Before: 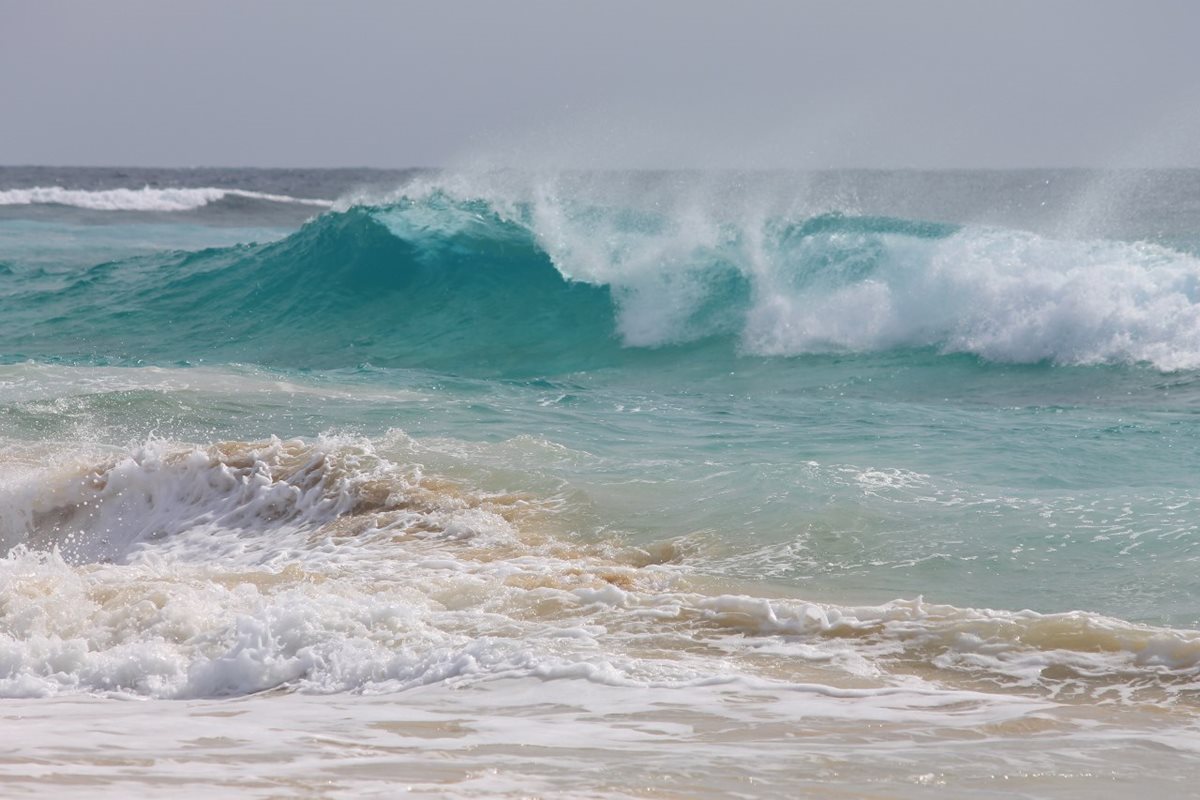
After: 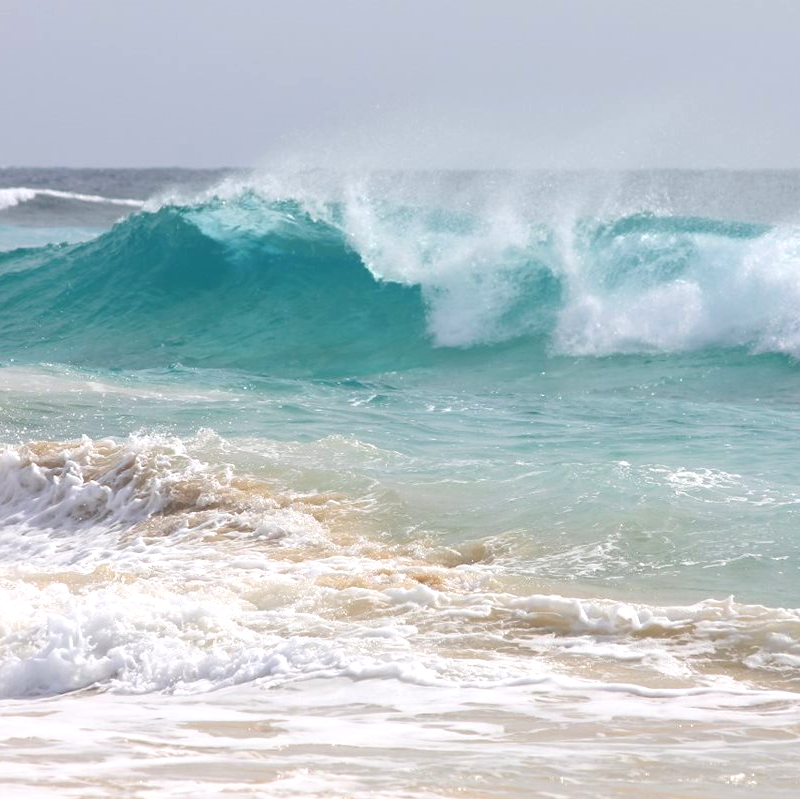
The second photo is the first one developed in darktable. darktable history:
exposure: exposure 0.566 EV, compensate highlight preservation false
crop and rotate: left 15.754%, right 17.579%
